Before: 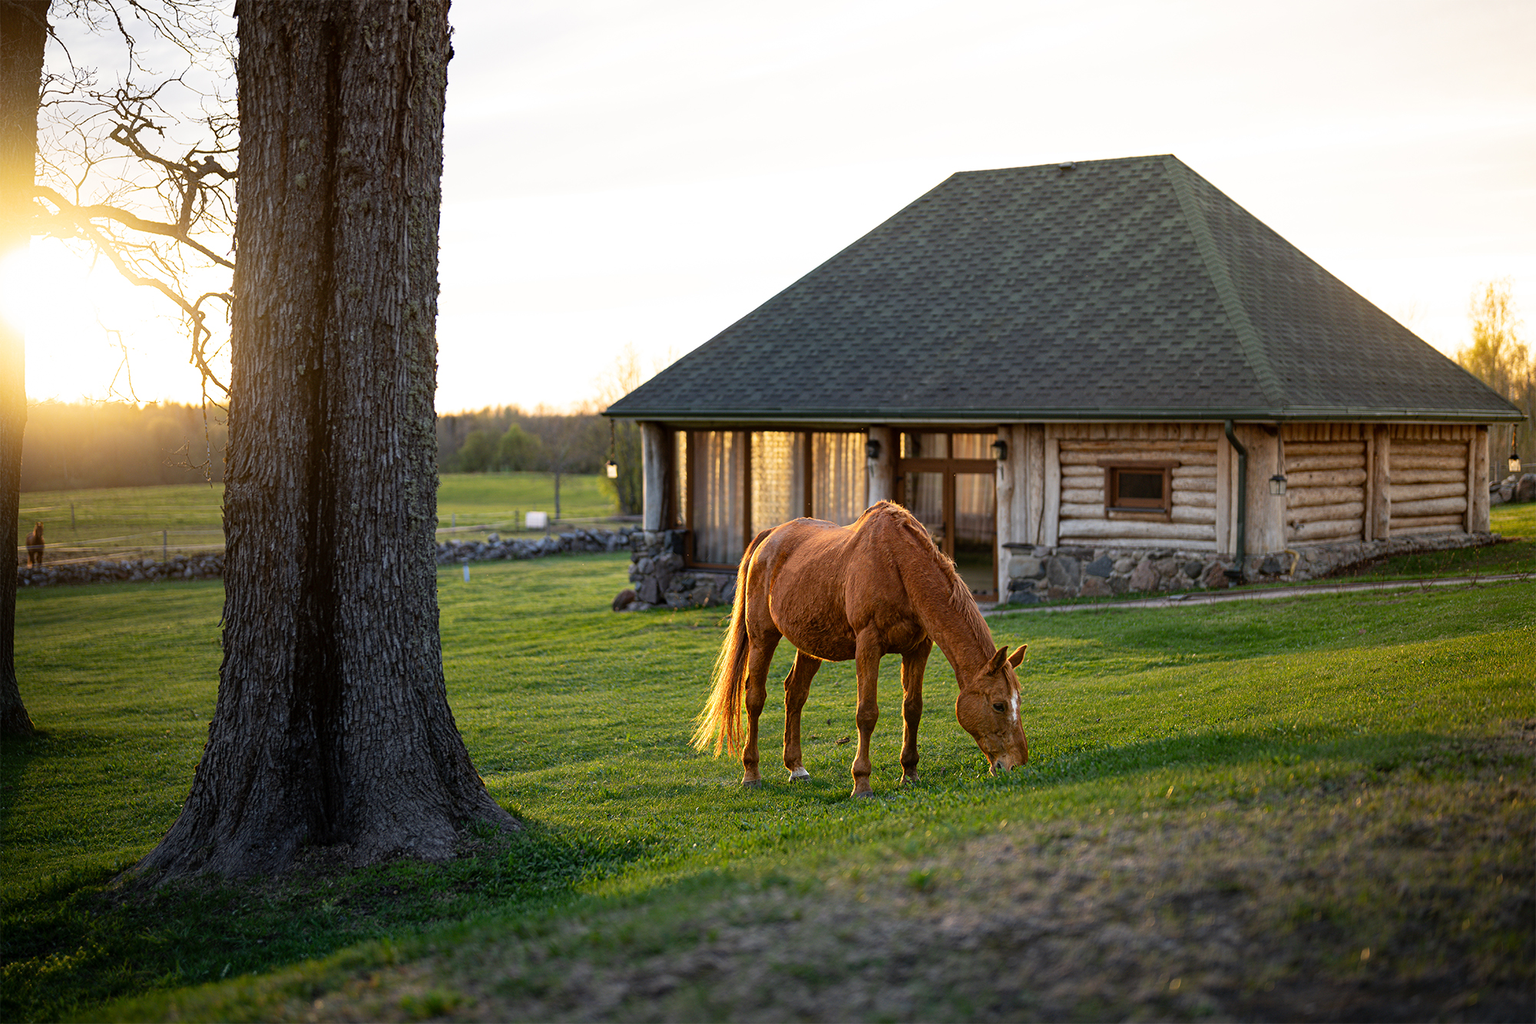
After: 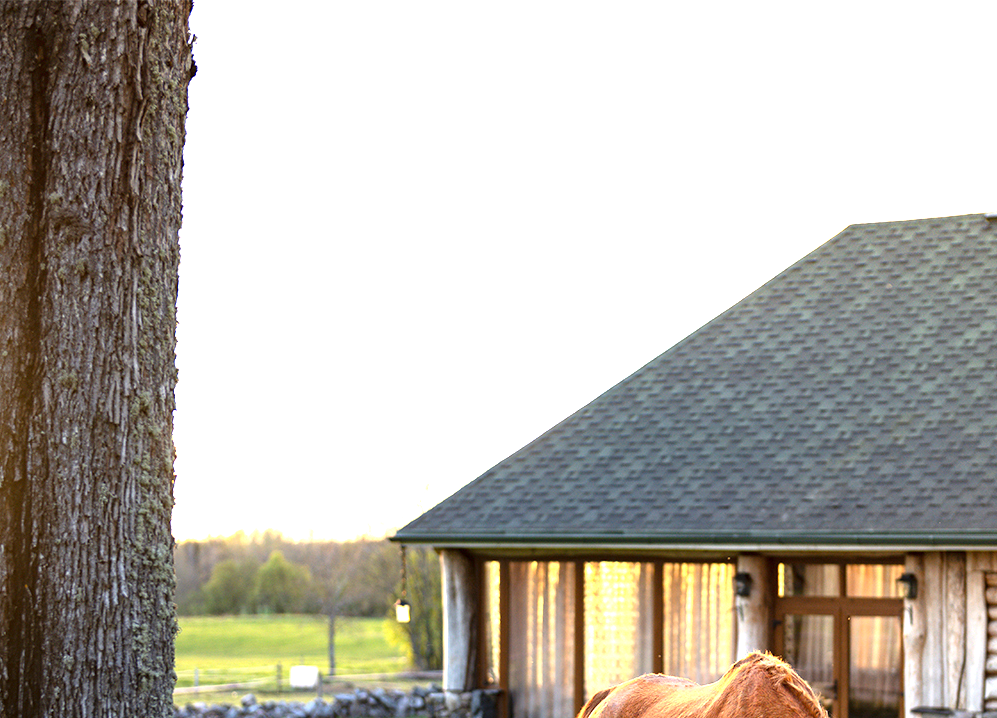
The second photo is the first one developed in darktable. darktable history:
crop: left 19.745%, right 30.364%, bottom 46.076%
exposure: exposure 1.483 EV, compensate highlight preservation false
